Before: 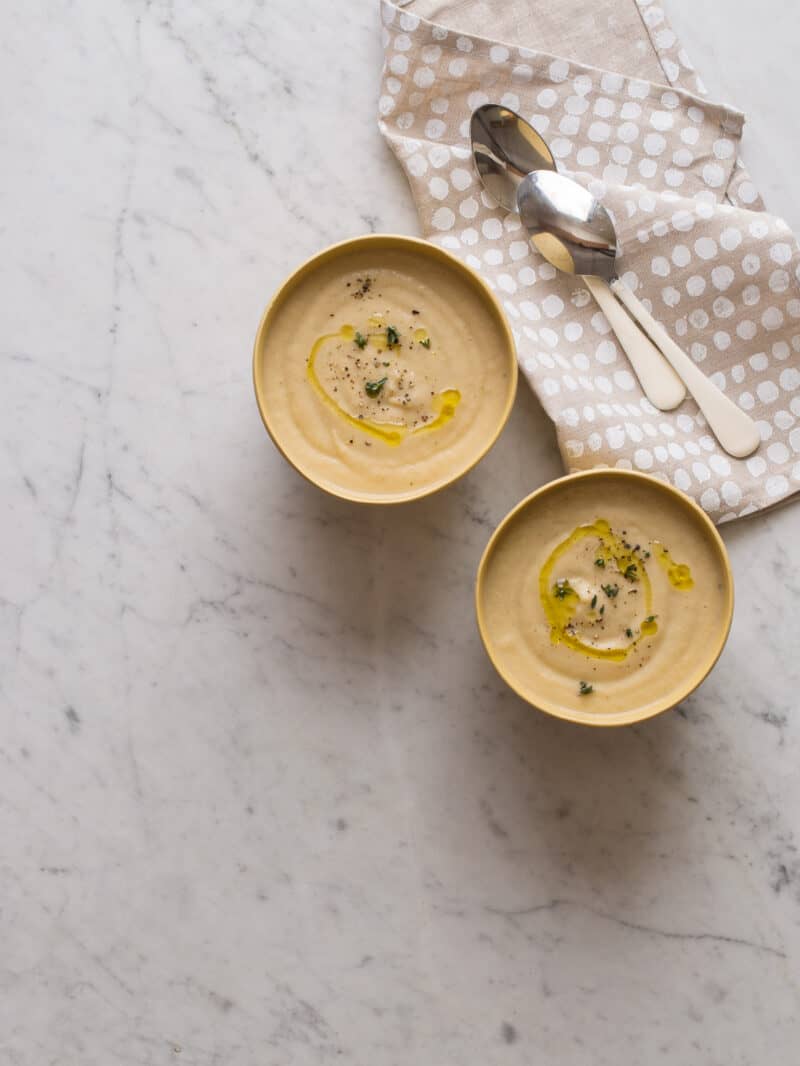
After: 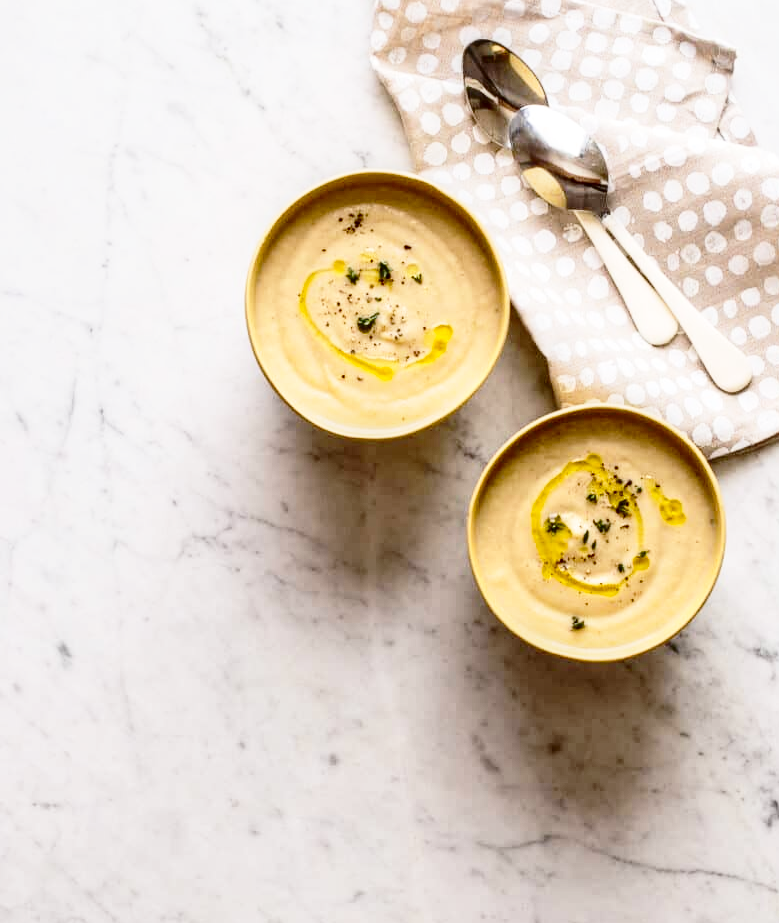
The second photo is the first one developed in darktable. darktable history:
local contrast: on, module defaults
contrast brightness saturation: contrast 0.24, brightness -0.237, saturation 0.135
crop: left 1.098%, top 6.169%, right 1.495%, bottom 7.183%
base curve: curves: ch0 [(0, 0) (0.028, 0.03) (0.121, 0.232) (0.46, 0.748) (0.859, 0.968) (1, 1)], preserve colors none
